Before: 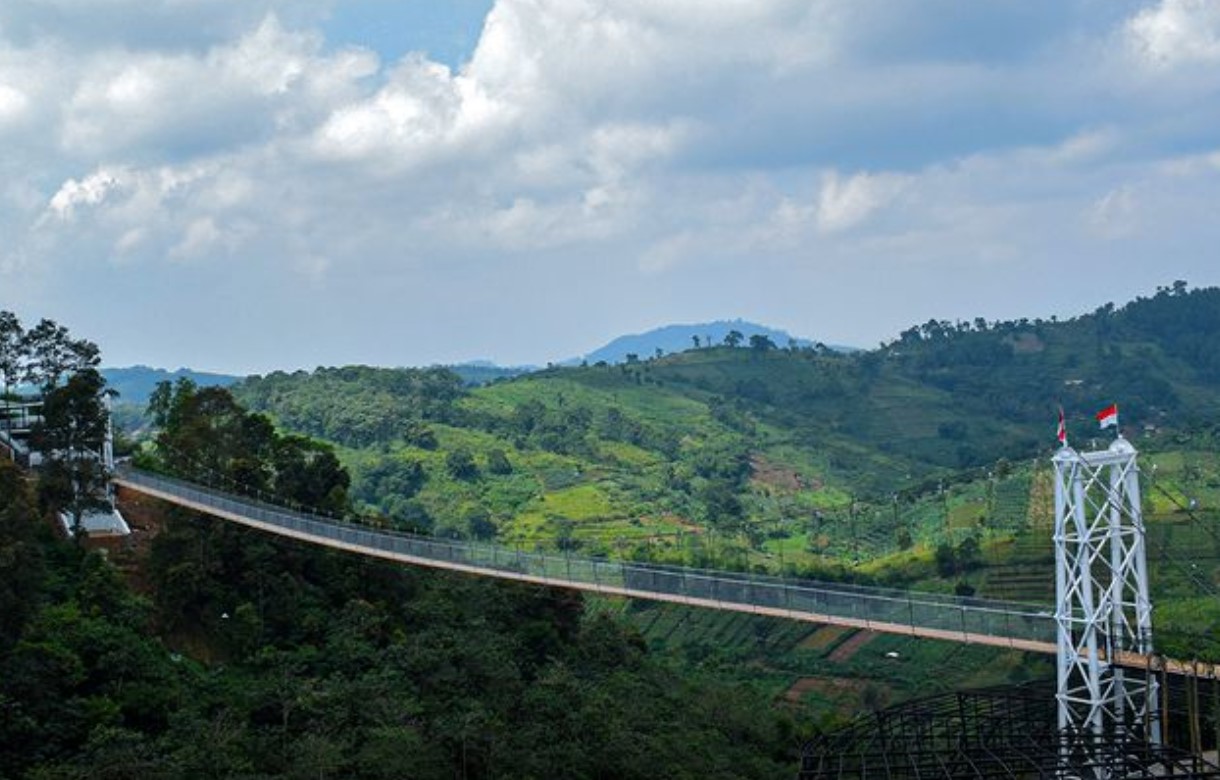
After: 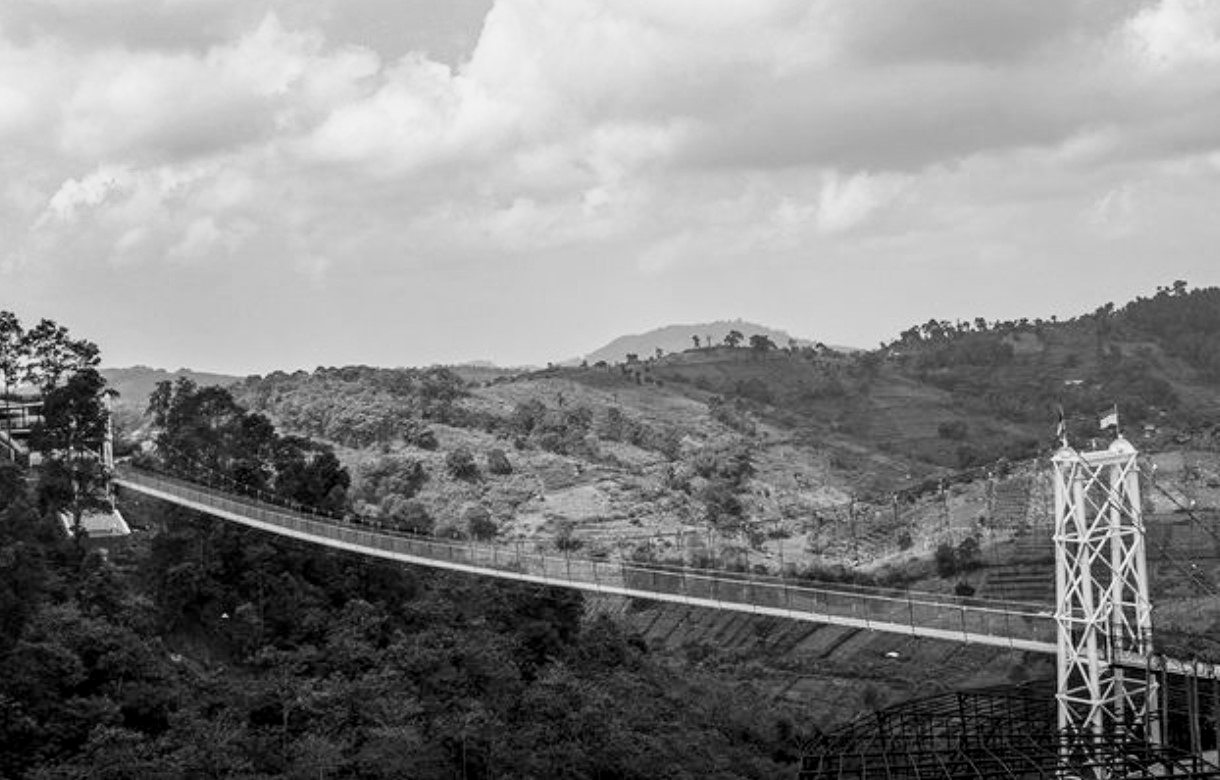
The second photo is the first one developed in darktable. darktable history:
monochrome: a 32, b 64, size 2.3
color balance rgb: linear chroma grading › global chroma 13.3%, global vibrance 41.49%
local contrast: detail 130%
base curve: curves: ch0 [(0, 0) (0.088, 0.125) (0.176, 0.251) (0.354, 0.501) (0.613, 0.749) (1, 0.877)], preserve colors none
